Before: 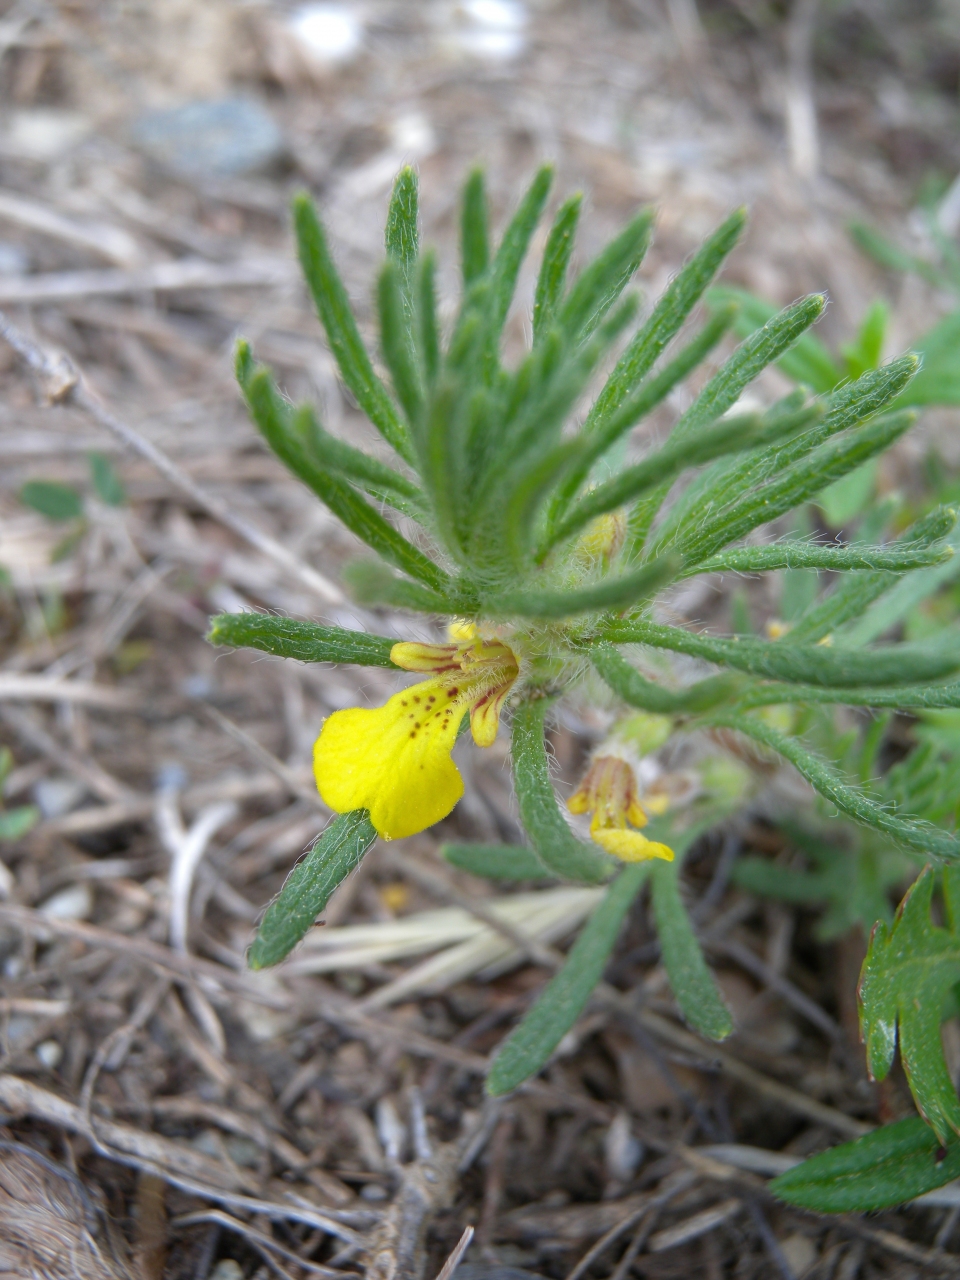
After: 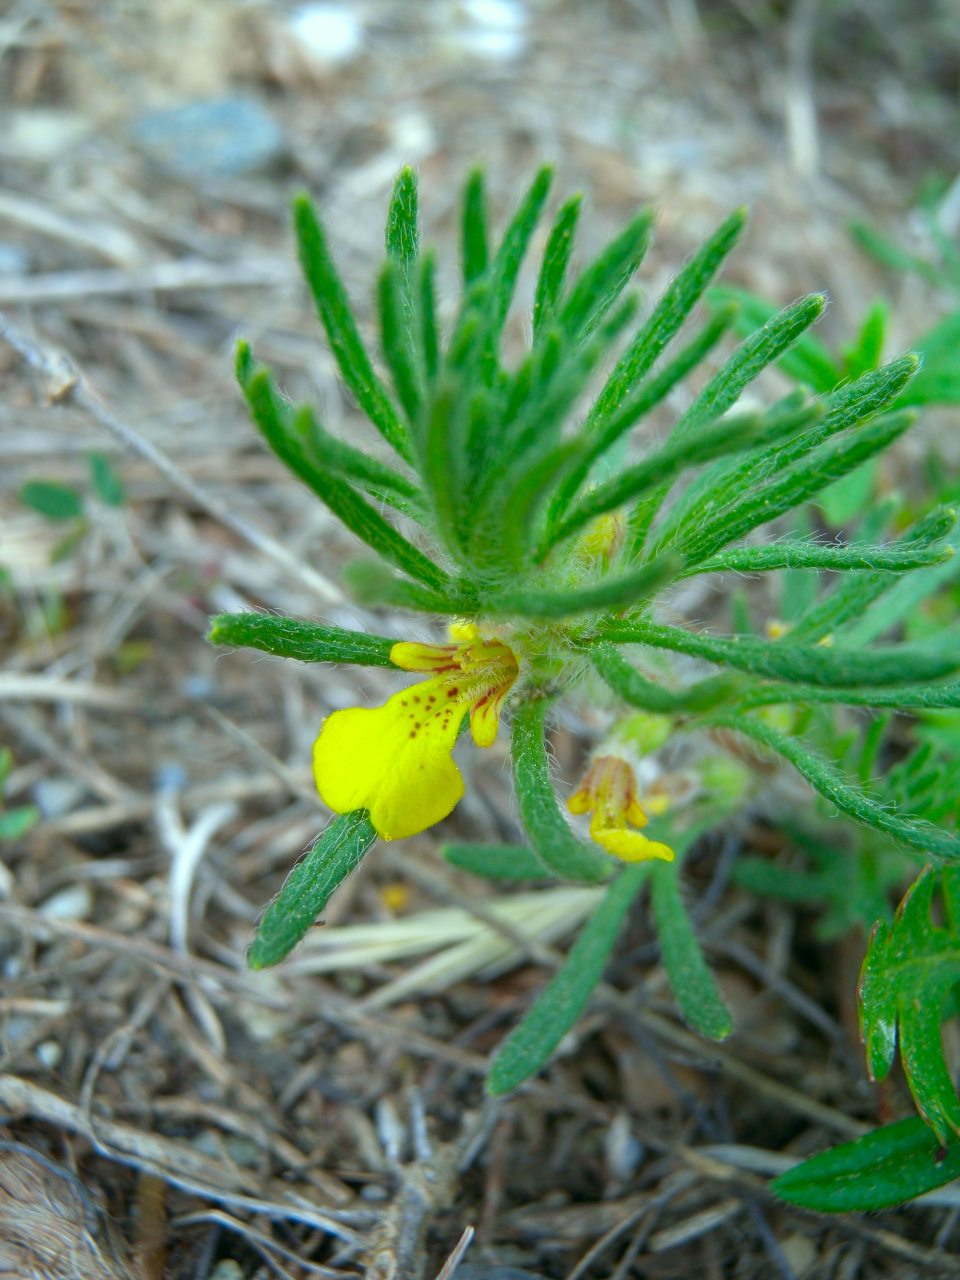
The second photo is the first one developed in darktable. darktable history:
color correction: highlights a* -7.56, highlights b* 1.23, shadows a* -3.03, saturation 1.45
